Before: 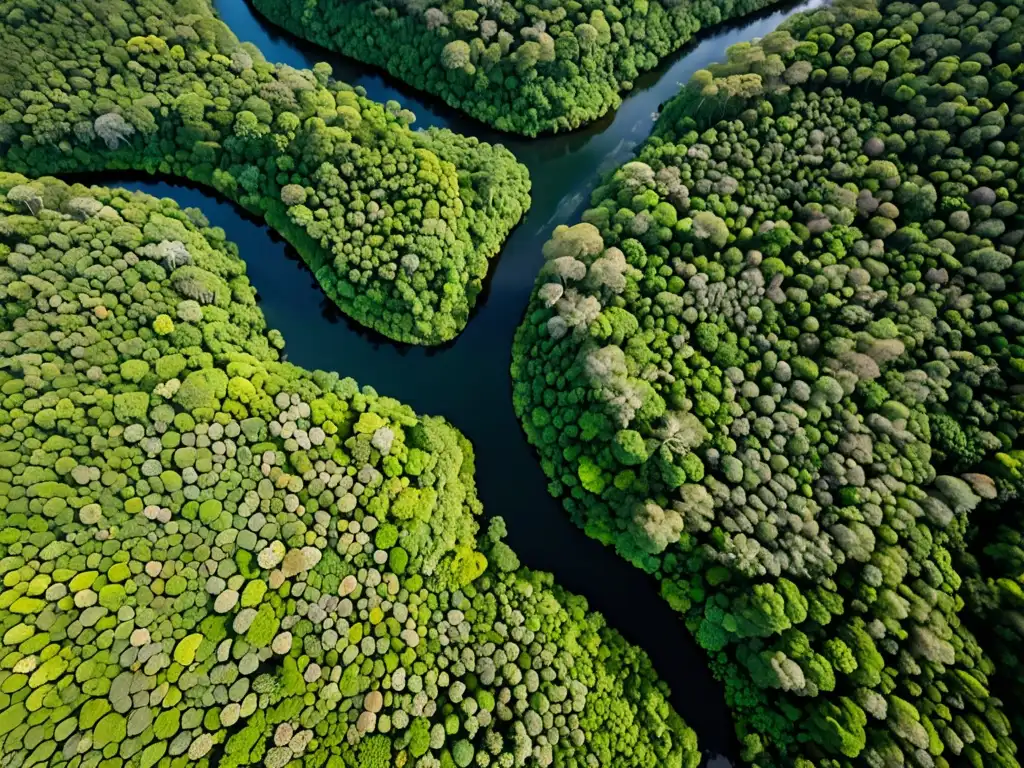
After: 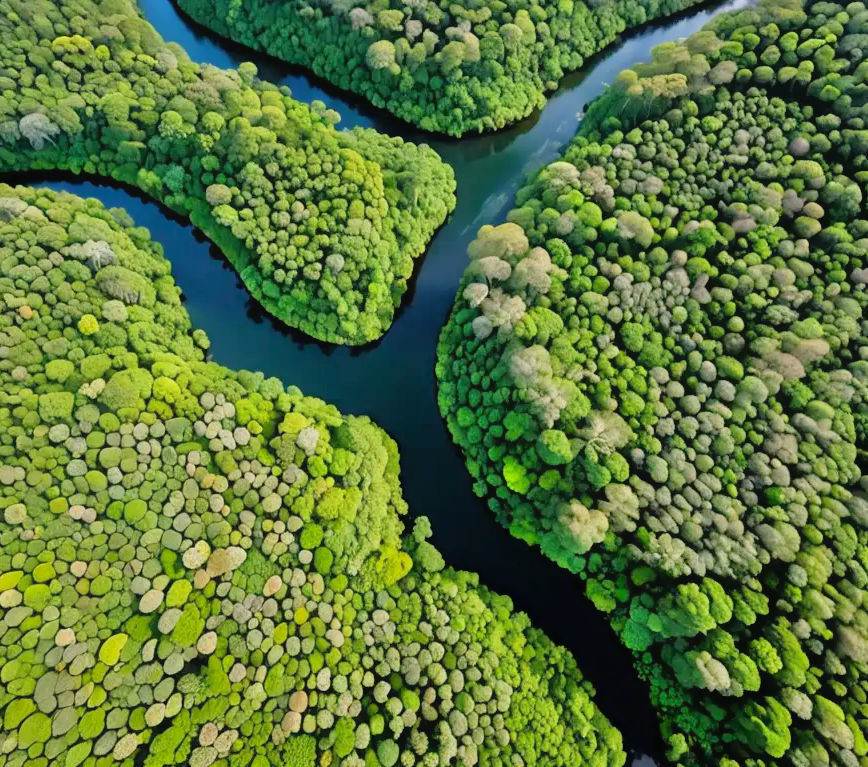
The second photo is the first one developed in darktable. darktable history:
contrast equalizer: octaves 7, y [[0.5, 0.542, 0.583, 0.625, 0.667, 0.708], [0.5 ×6], [0.5 ×6], [0 ×6], [0 ×6]], mix -0.288
tone equalizer: -7 EV 0.15 EV, -6 EV 0.609 EV, -5 EV 1.14 EV, -4 EV 1.32 EV, -3 EV 1.18 EV, -2 EV 0.6 EV, -1 EV 0.15 EV
crop: left 7.41%, right 7.823%
shadows and highlights: low approximation 0.01, soften with gaussian
